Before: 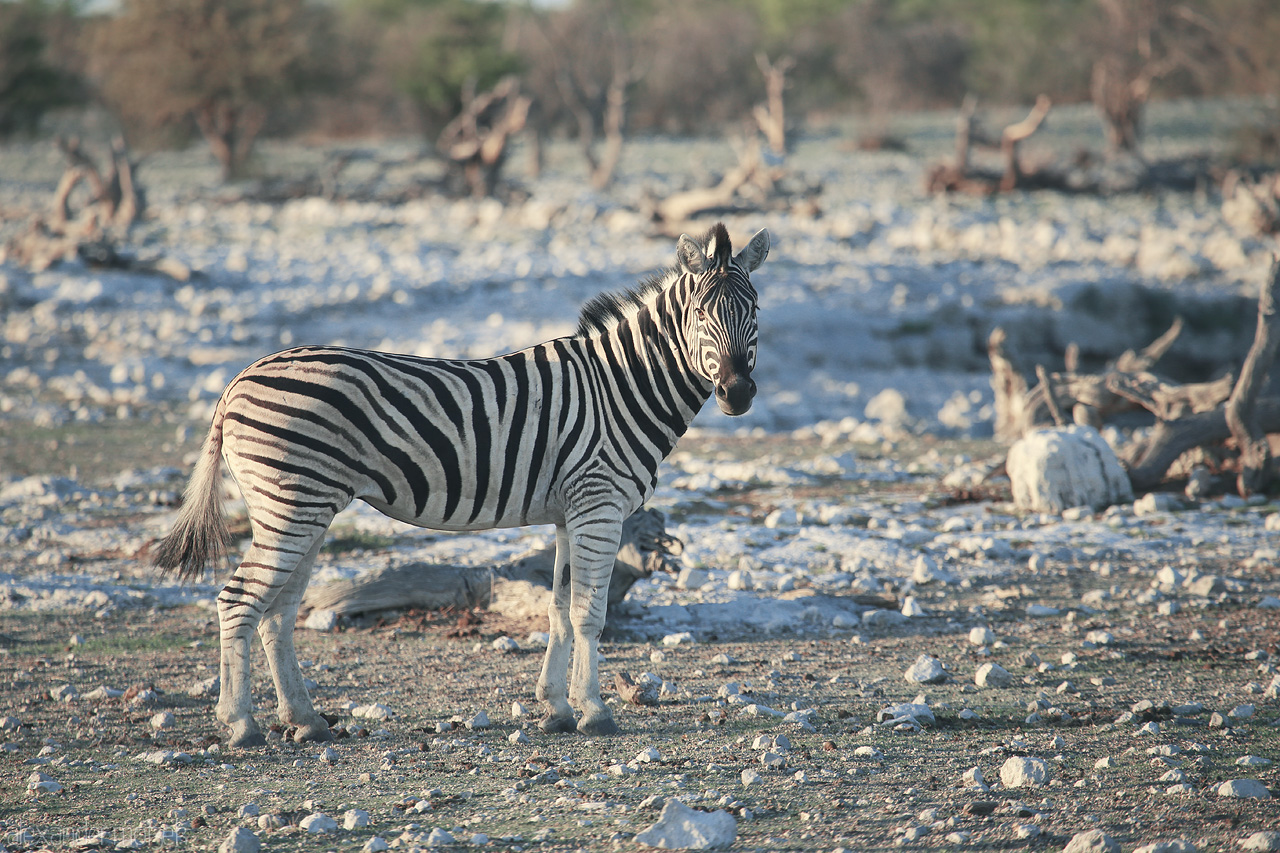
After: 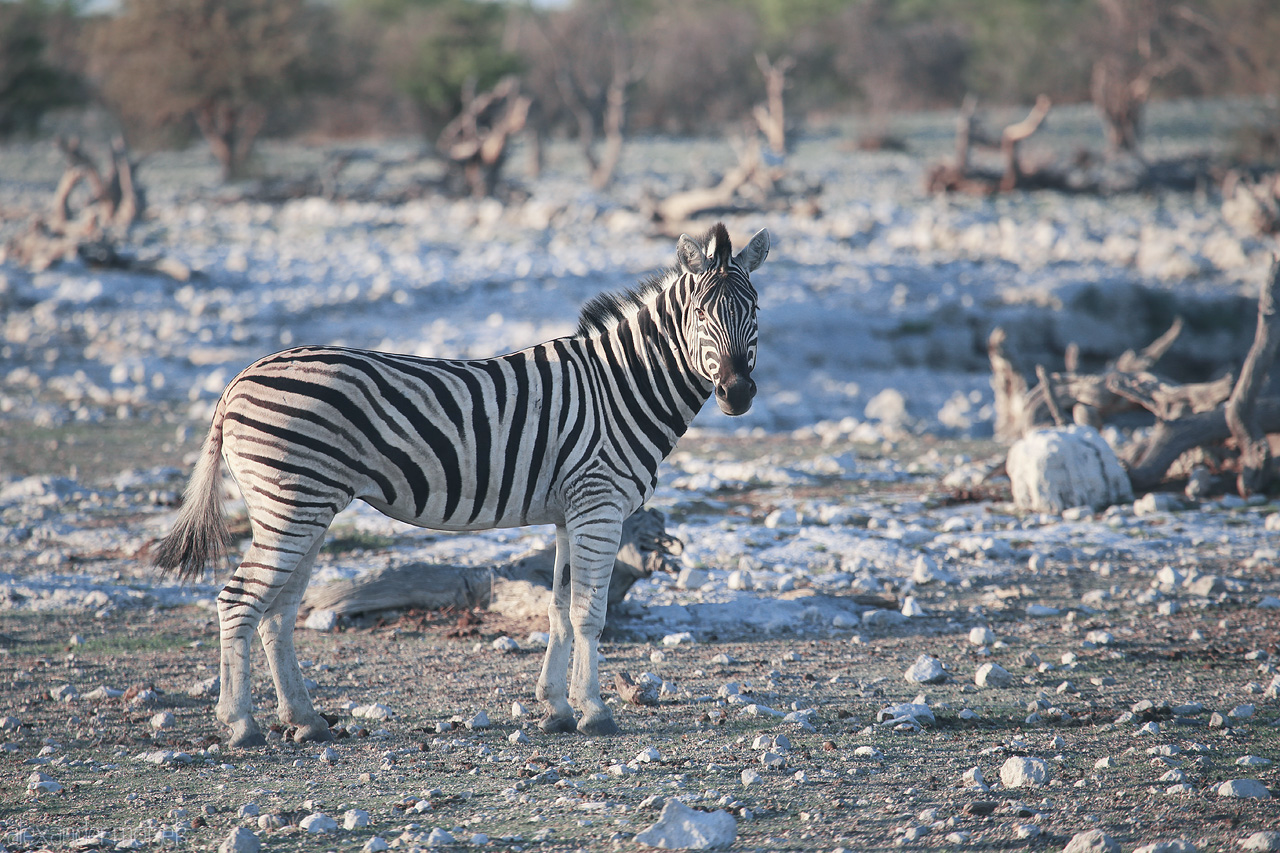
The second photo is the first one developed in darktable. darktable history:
color calibration: gray › normalize channels true, illuminant as shot in camera, x 0.358, y 0.373, temperature 4628.91 K, gamut compression 0.016
